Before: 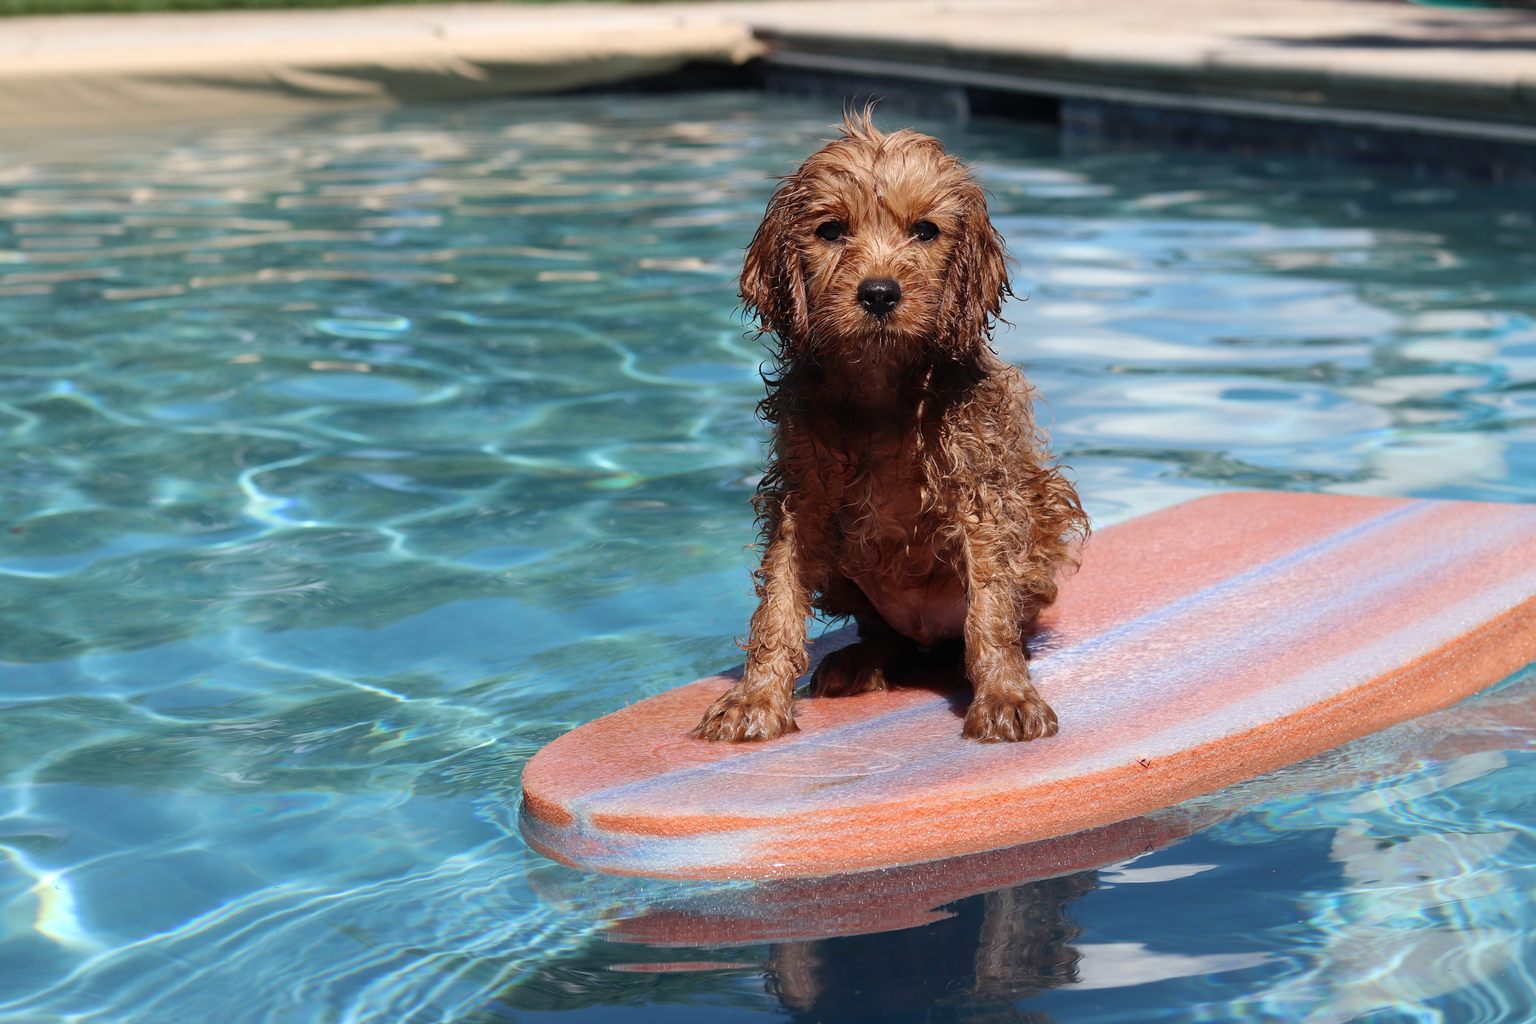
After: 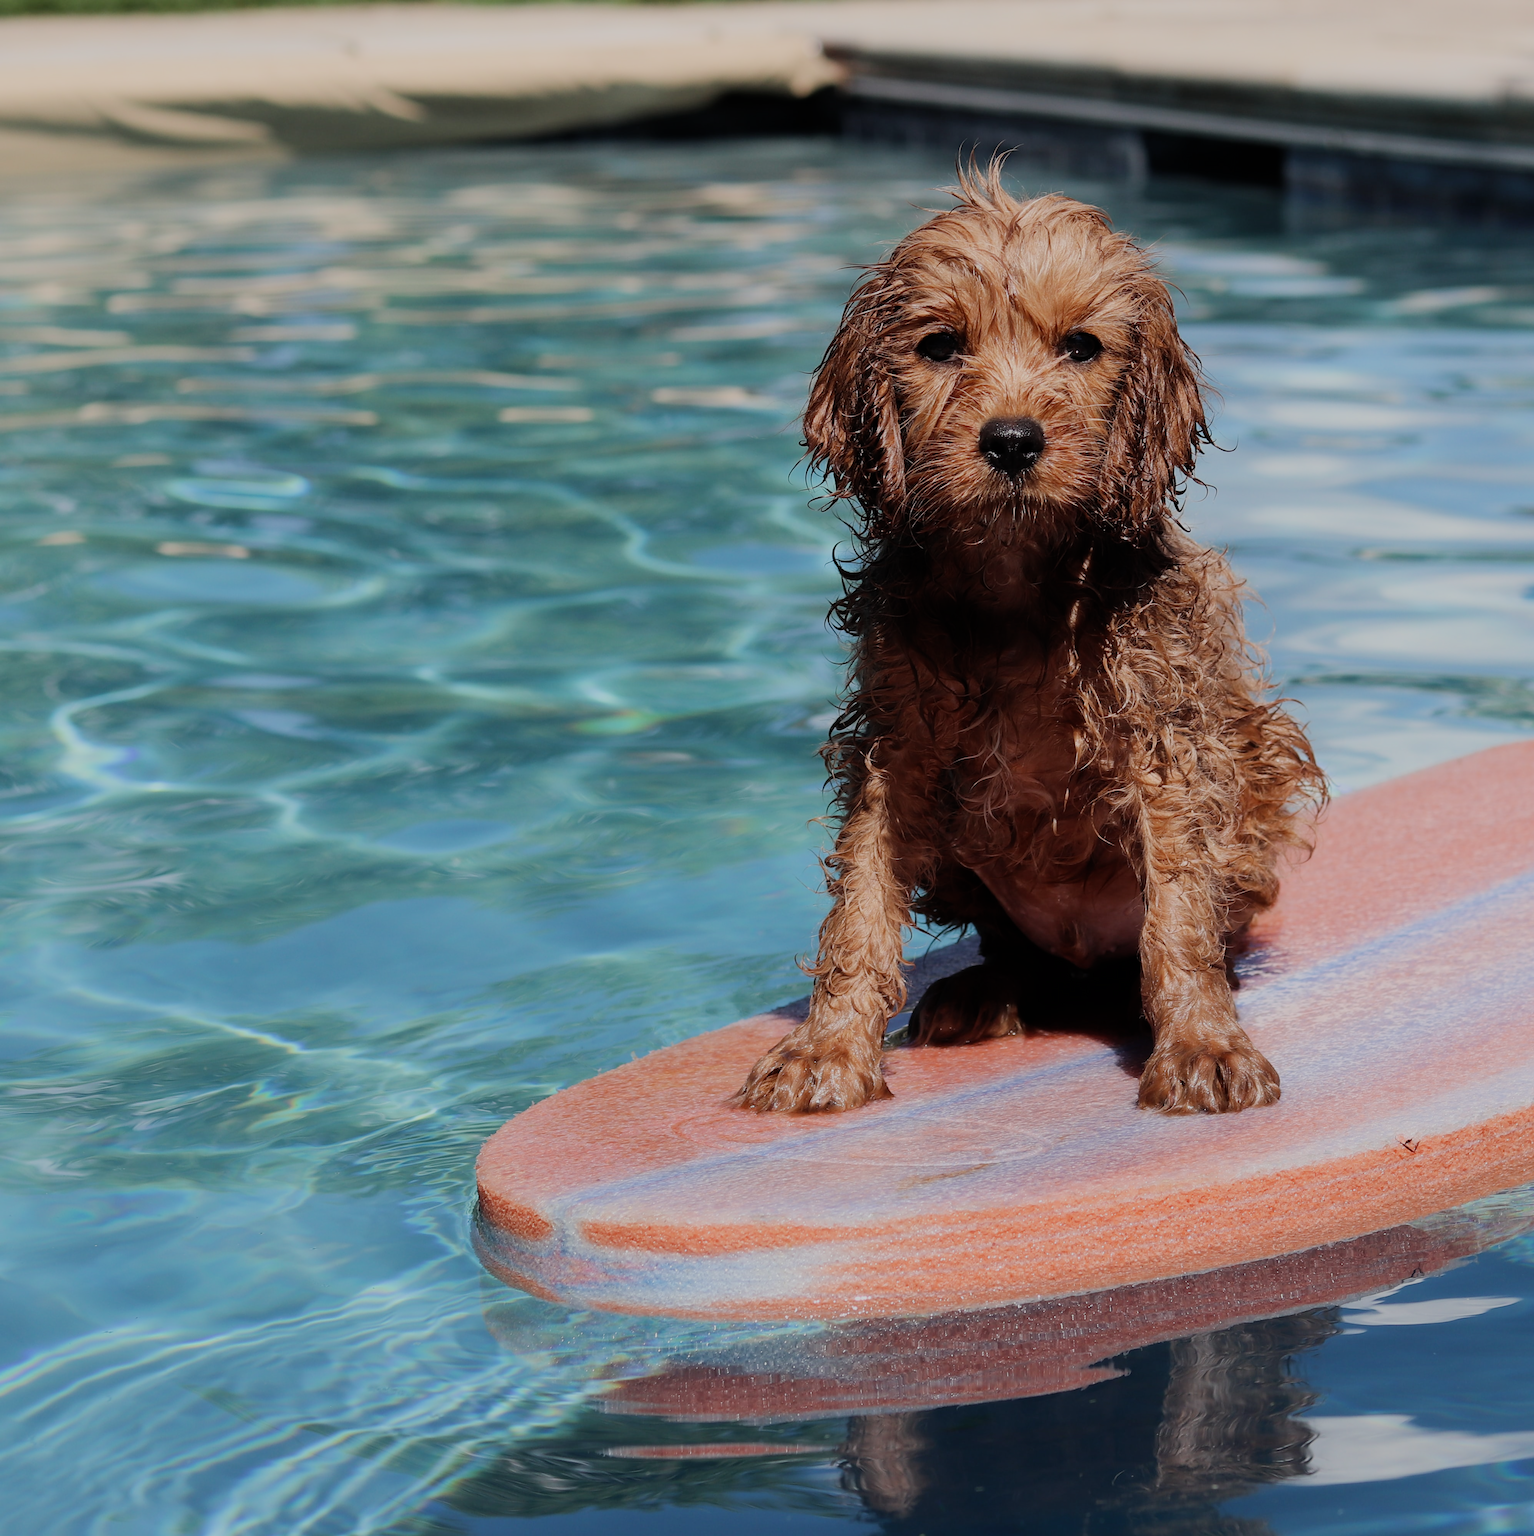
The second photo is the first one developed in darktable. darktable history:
filmic rgb: black relative exposure -6.88 EV, white relative exposure 5.92 EV, hardness 2.68, contrast in shadows safe
crop and rotate: left 13.366%, right 20.018%
